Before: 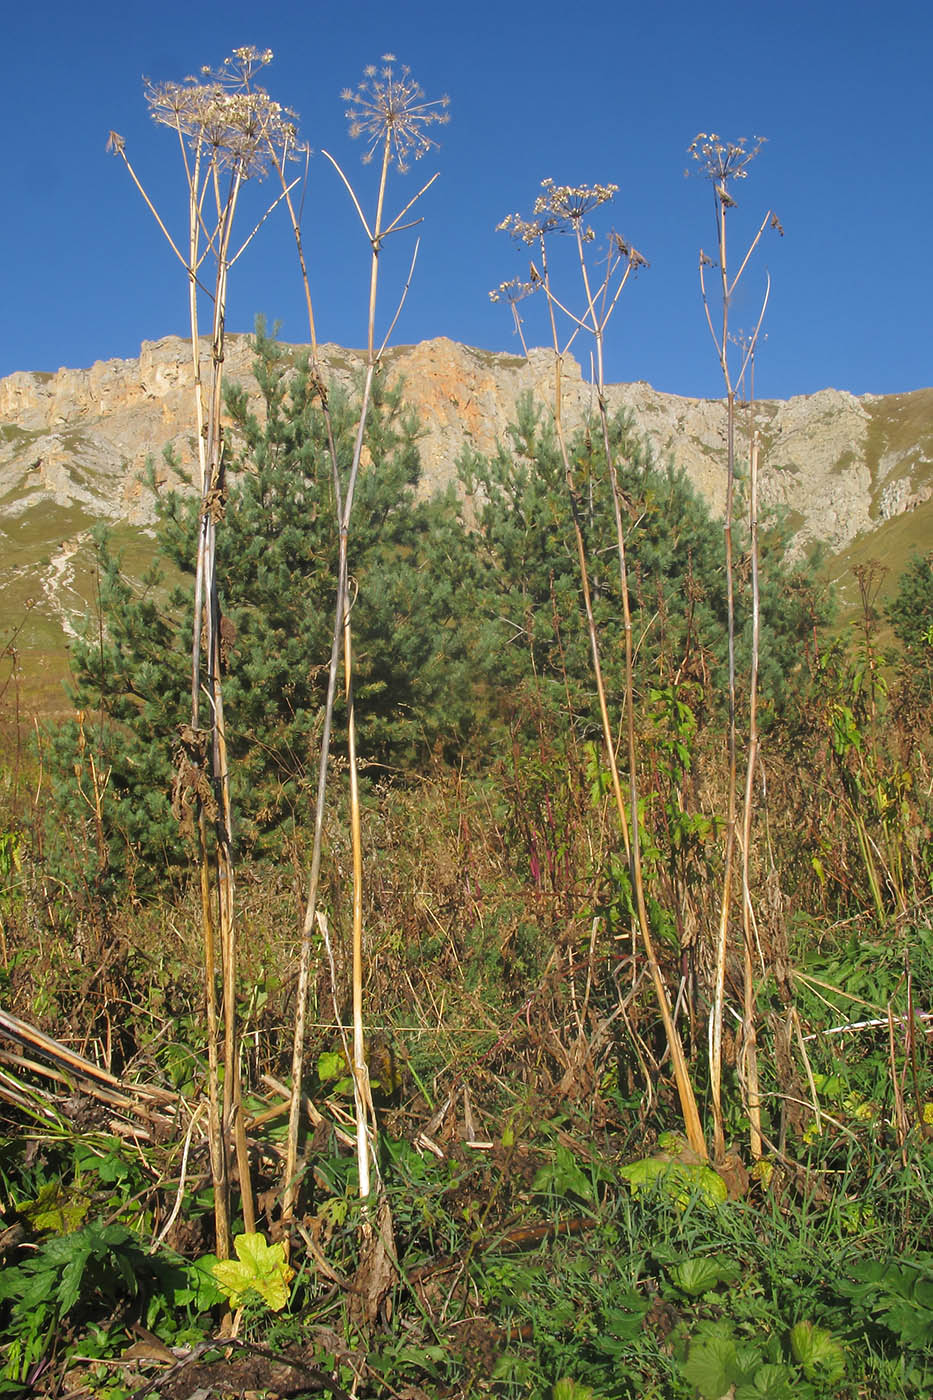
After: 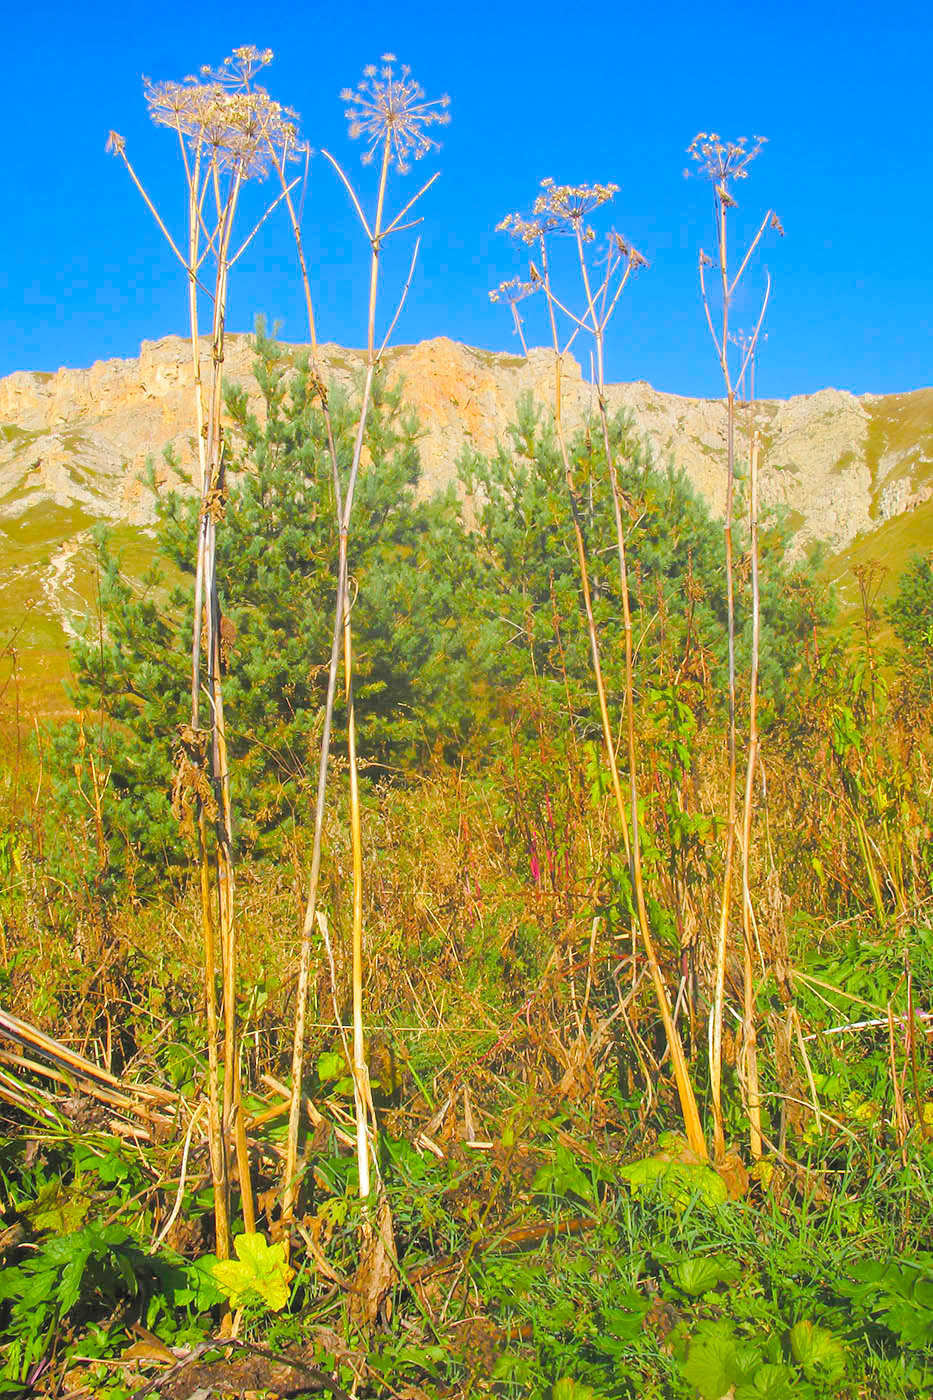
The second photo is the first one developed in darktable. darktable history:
contrast brightness saturation: contrast 0.097, brightness 0.308, saturation 0.14
color balance rgb: linear chroma grading › global chroma 9.717%, perceptual saturation grading › global saturation 26.322%, perceptual saturation grading › highlights -28.039%, perceptual saturation grading › mid-tones 15.688%, perceptual saturation grading › shadows 33.825%, global vibrance 20%
